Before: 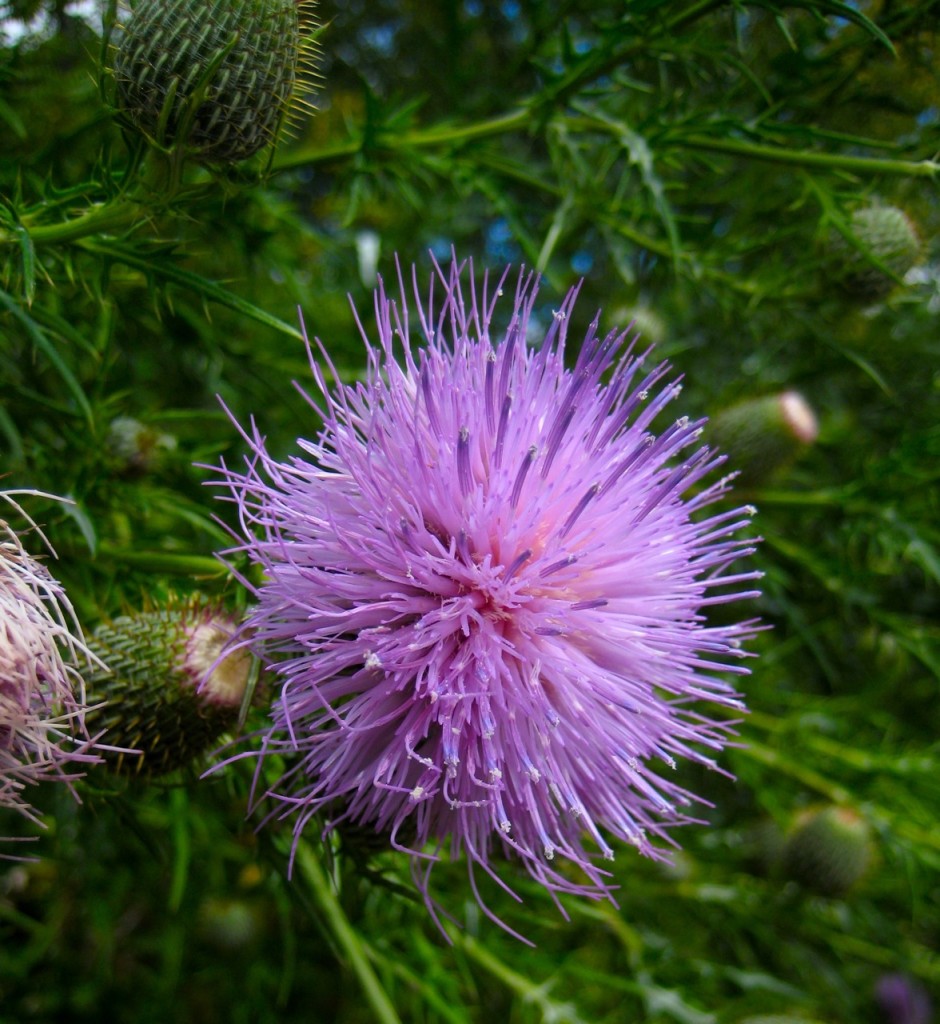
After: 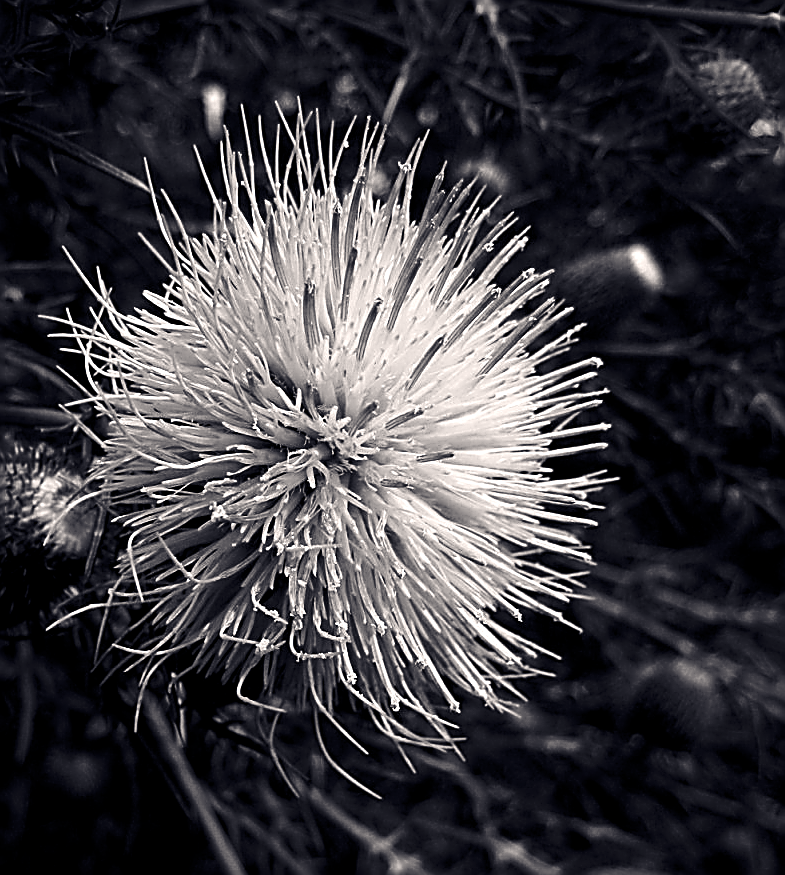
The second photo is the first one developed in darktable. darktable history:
contrast brightness saturation: contrast 0.12, brightness -0.123, saturation 0.202
sharpen: amount 1.984
crop: left 16.412%, top 14.547%
color balance rgb: shadows lift › luminance -21.569%, shadows lift › chroma 6.597%, shadows lift › hue 270.34°, highlights gain › chroma 1.742%, highlights gain › hue 56.24°, global offset › luminance -0.491%, linear chroma grading › shadows -7.751%, linear chroma grading › global chroma 9.783%, perceptual saturation grading › global saturation 0.283%, perceptual saturation grading › highlights -32.598%, perceptual saturation grading › mid-tones 5.987%, perceptual saturation grading › shadows 17.292%, perceptual brilliance grading › highlights 13.419%, perceptual brilliance grading › mid-tones 8.329%, perceptual brilliance grading › shadows -18.099%
color calibration: output gray [0.22, 0.42, 0.37, 0], illuminant same as pipeline (D50), adaptation none (bypass), x 0.334, y 0.333, temperature 5022.1 K
